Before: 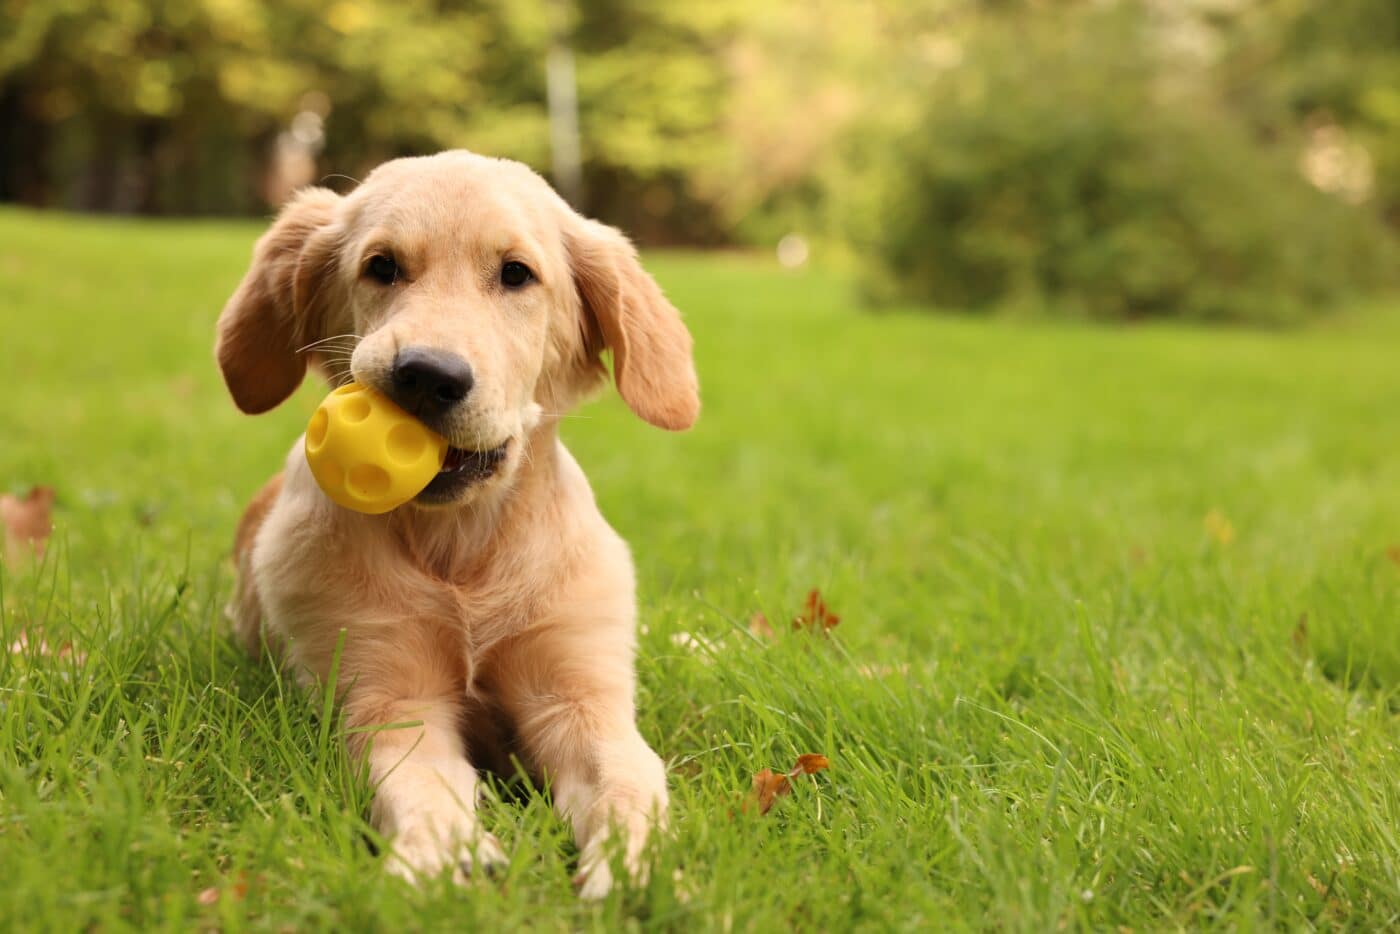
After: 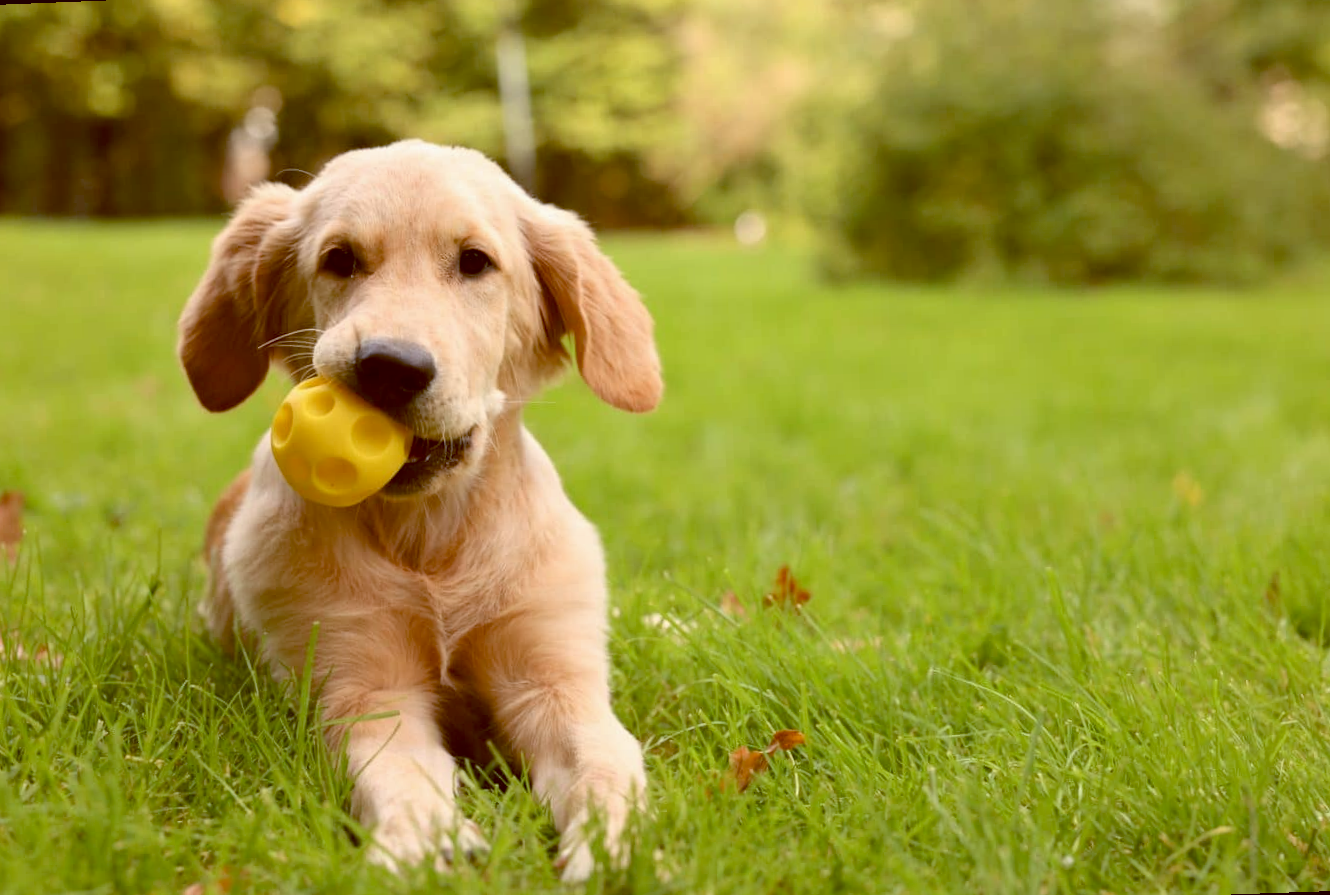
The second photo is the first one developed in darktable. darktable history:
rotate and perspective: rotation -2.12°, lens shift (vertical) 0.009, lens shift (horizontal) -0.008, automatic cropping original format, crop left 0.036, crop right 0.964, crop top 0.05, crop bottom 0.959
color balance: lift [1, 1.015, 1.004, 0.985], gamma [1, 0.958, 0.971, 1.042], gain [1, 0.956, 0.977, 1.044]
